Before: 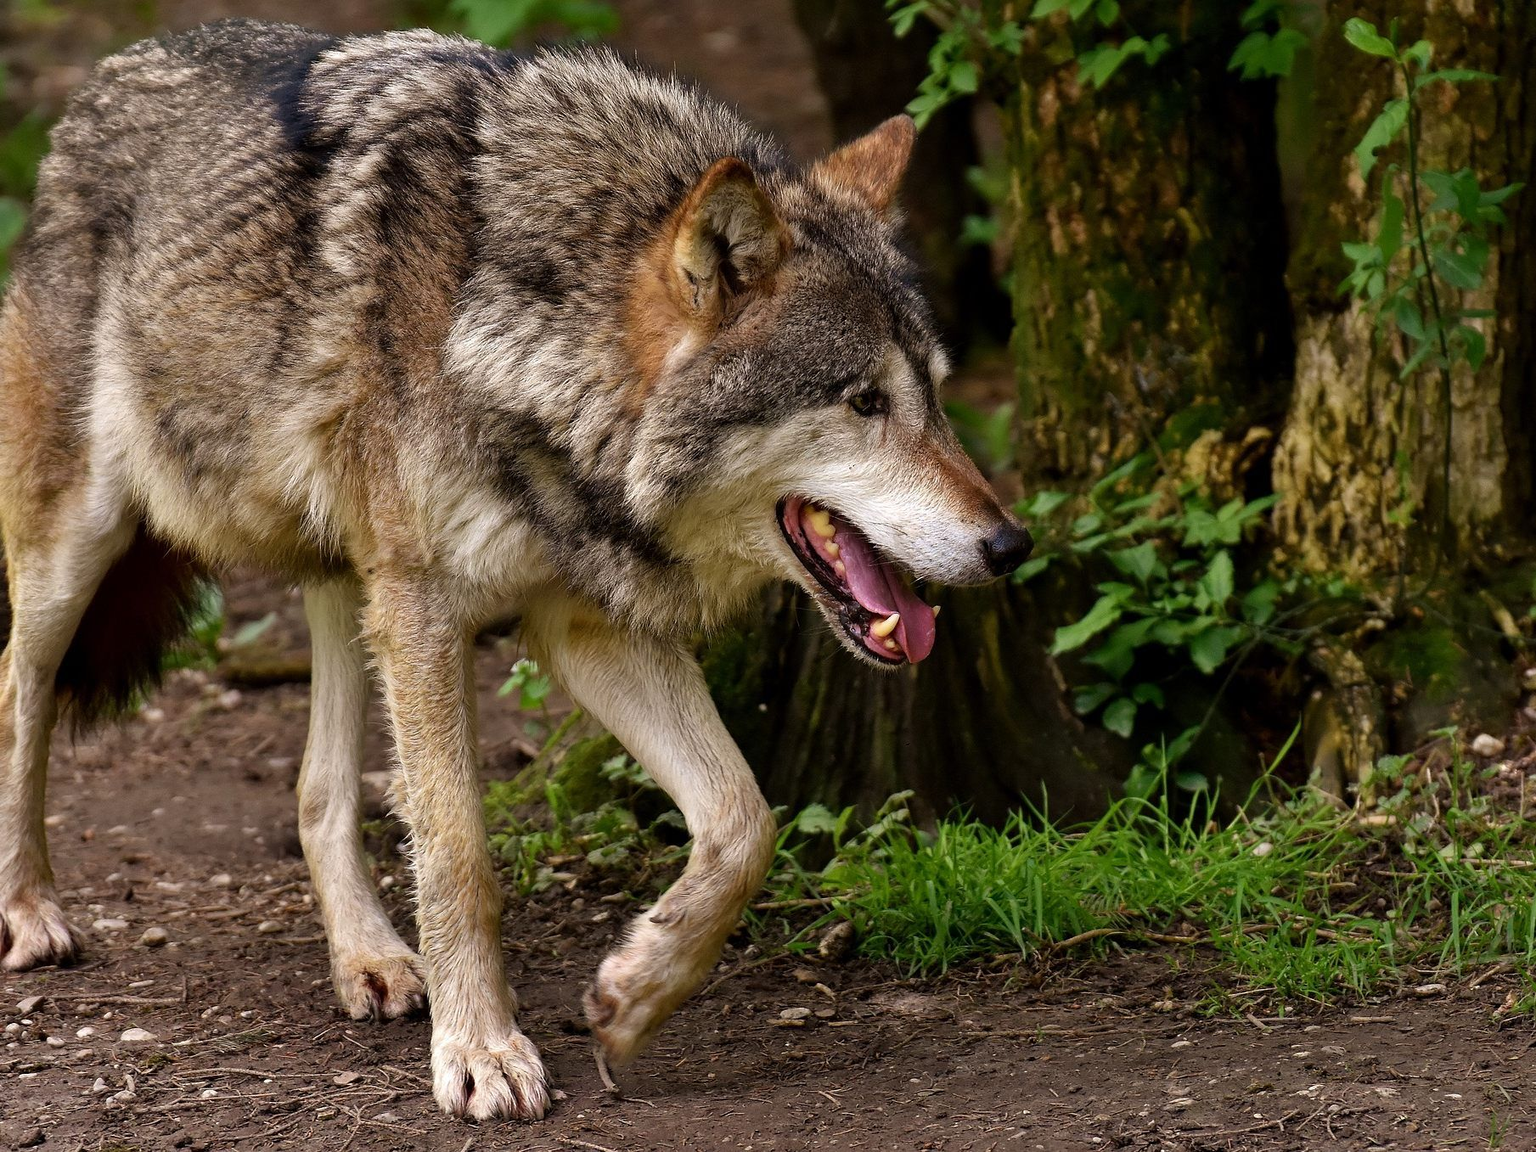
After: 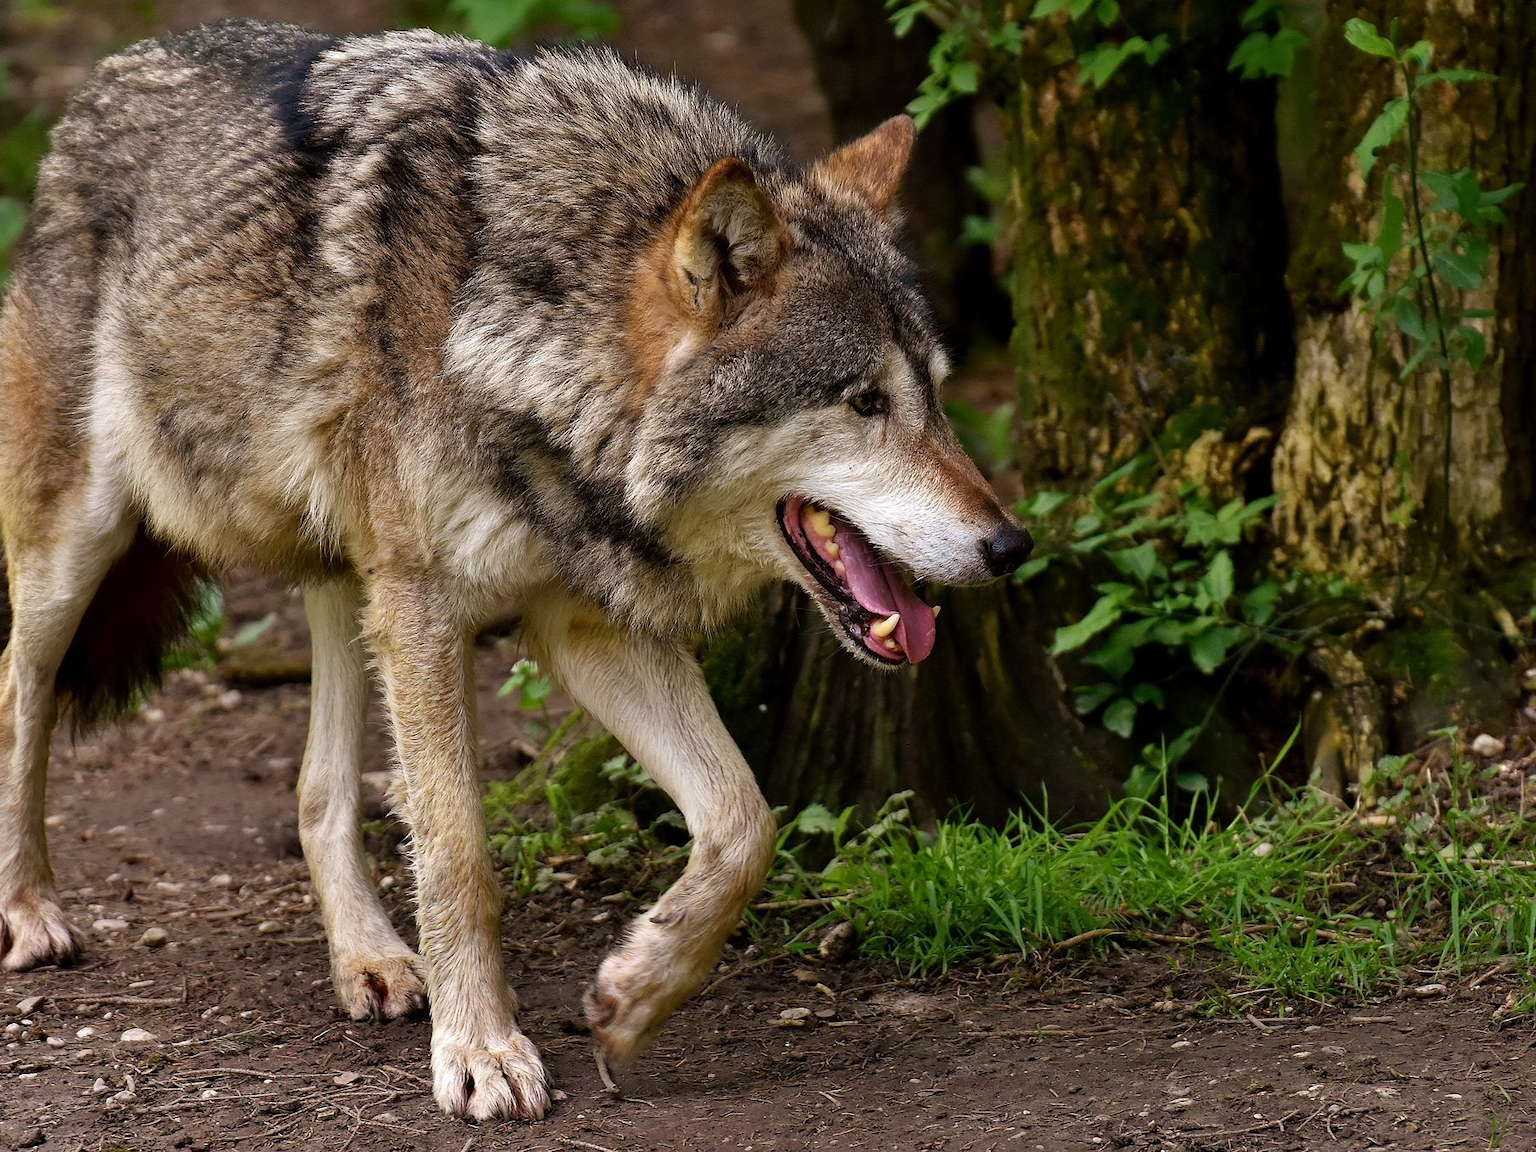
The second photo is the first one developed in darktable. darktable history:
white balance: red 0.988, blue 1.017
exposure: compensate highlight preservation false
